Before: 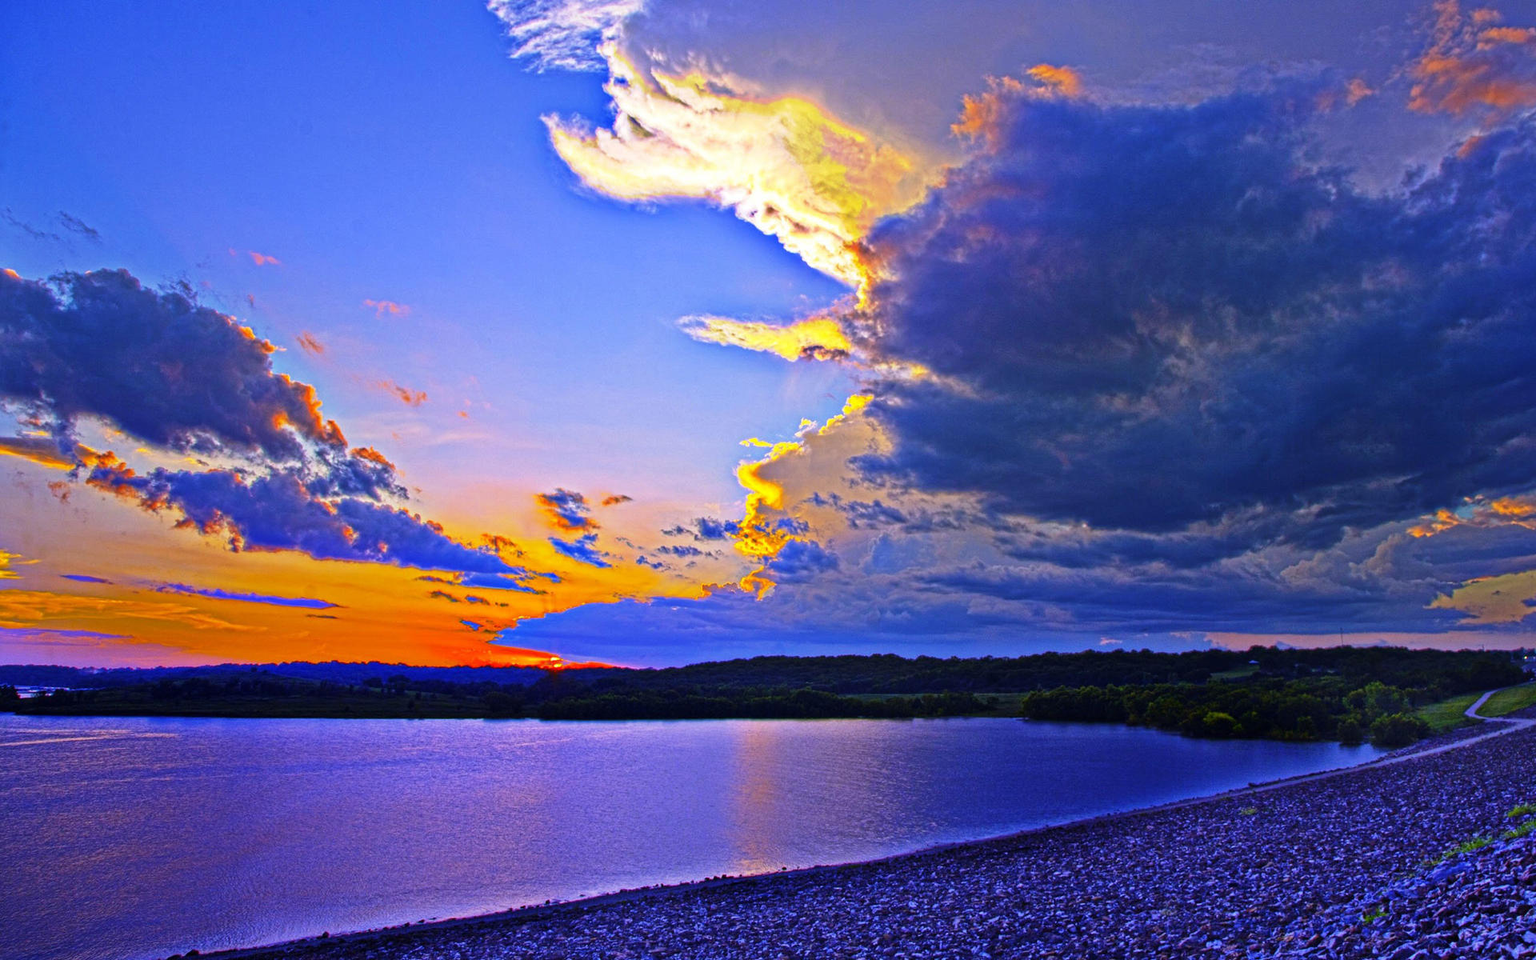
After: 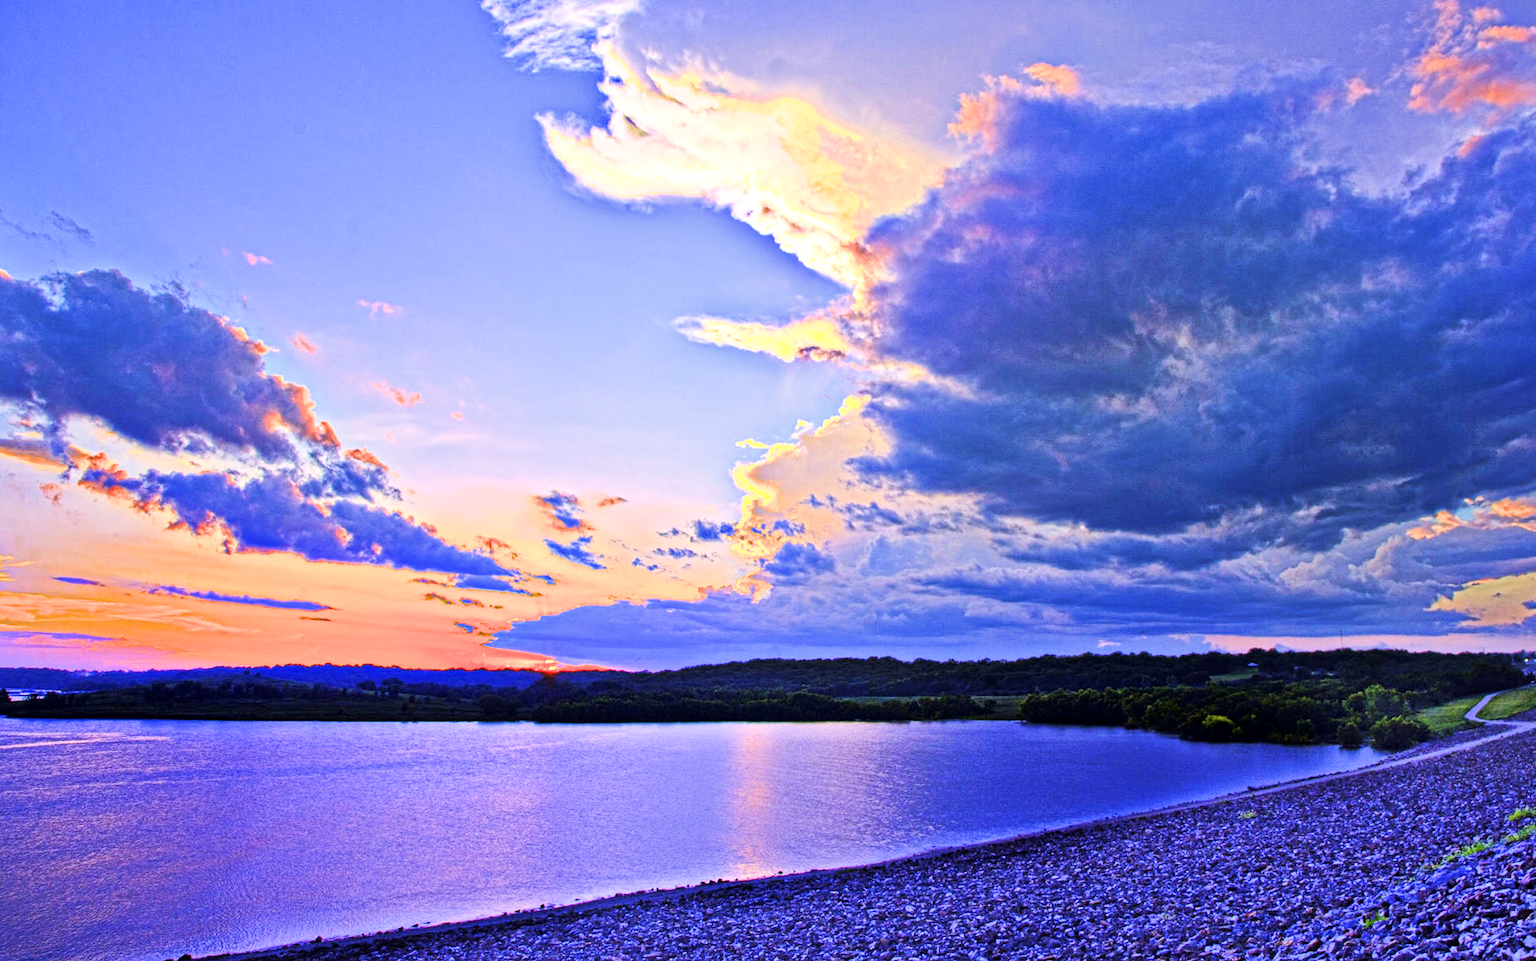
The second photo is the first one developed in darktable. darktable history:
filmic rgb: black relative exposure -7.5 EV, white relative exposure 5 EV, hardness 3.31, contrast 1.3, contrast in shadows safe
crop and rotate: left 0.614%, top 0.179%, bottom 0.309%
exposure: black level correction 0, exposure 1.45 EV, compensate exposure bias true, compensate highlight preservation false
local contrast: mode bilateral grid, contrast 20, coarseness 50, detail 120%, midtone range 0.2
